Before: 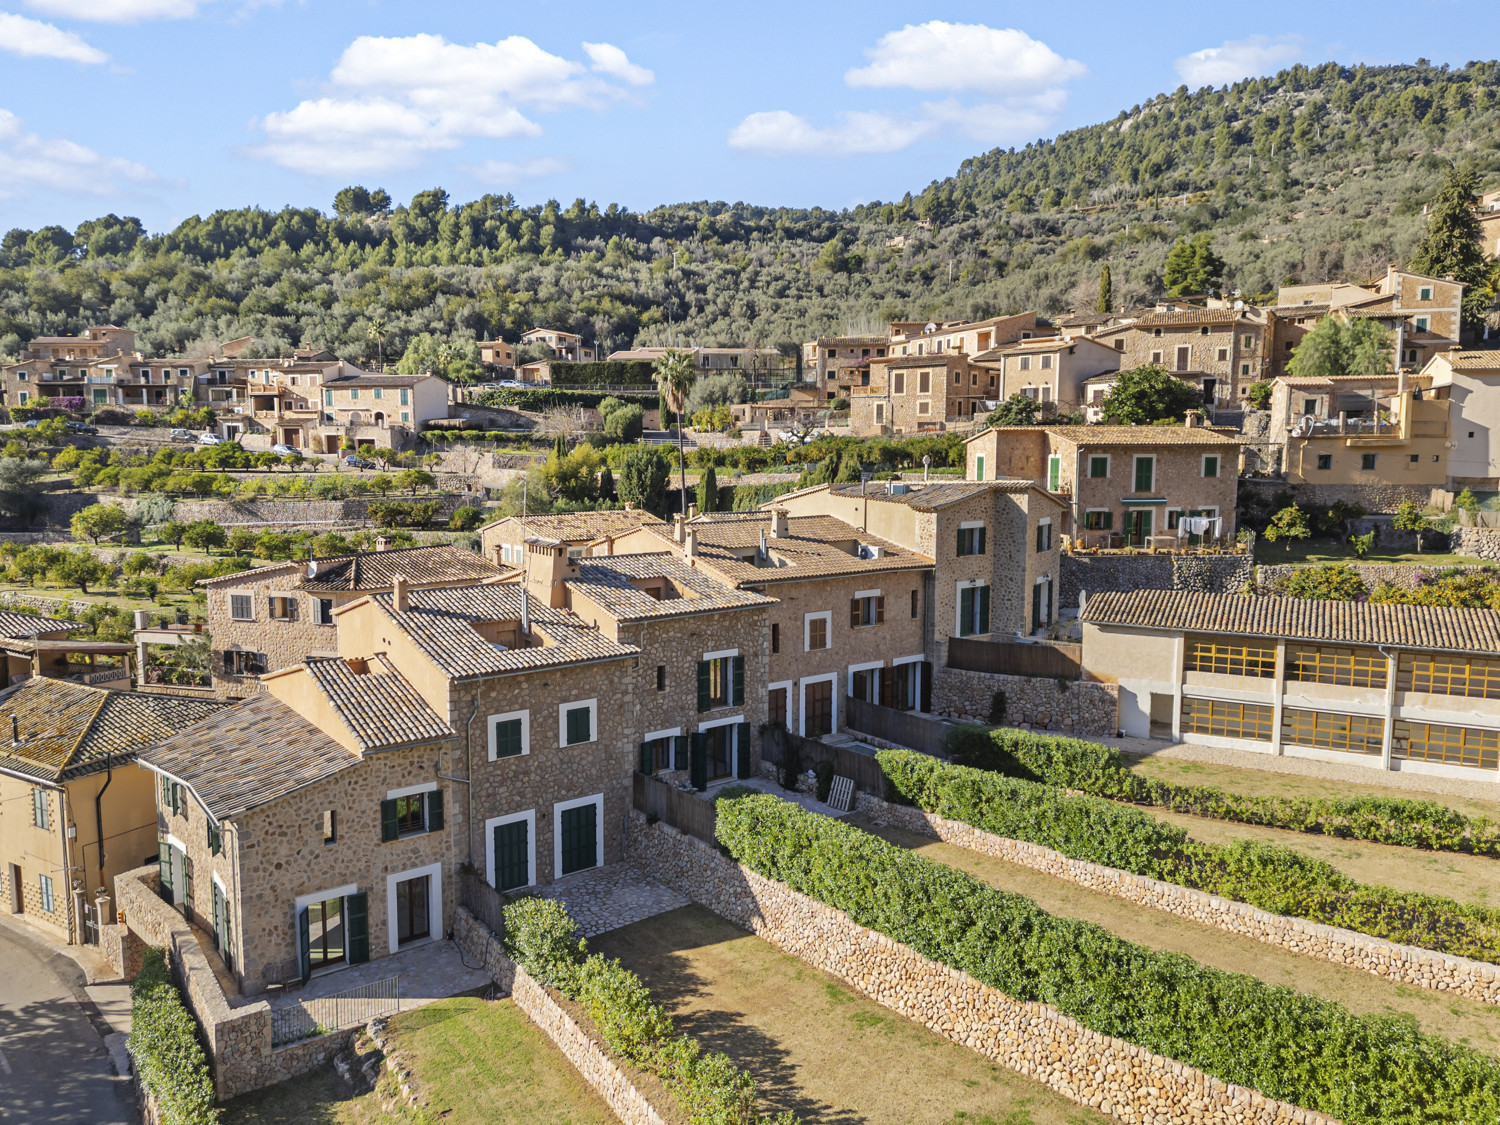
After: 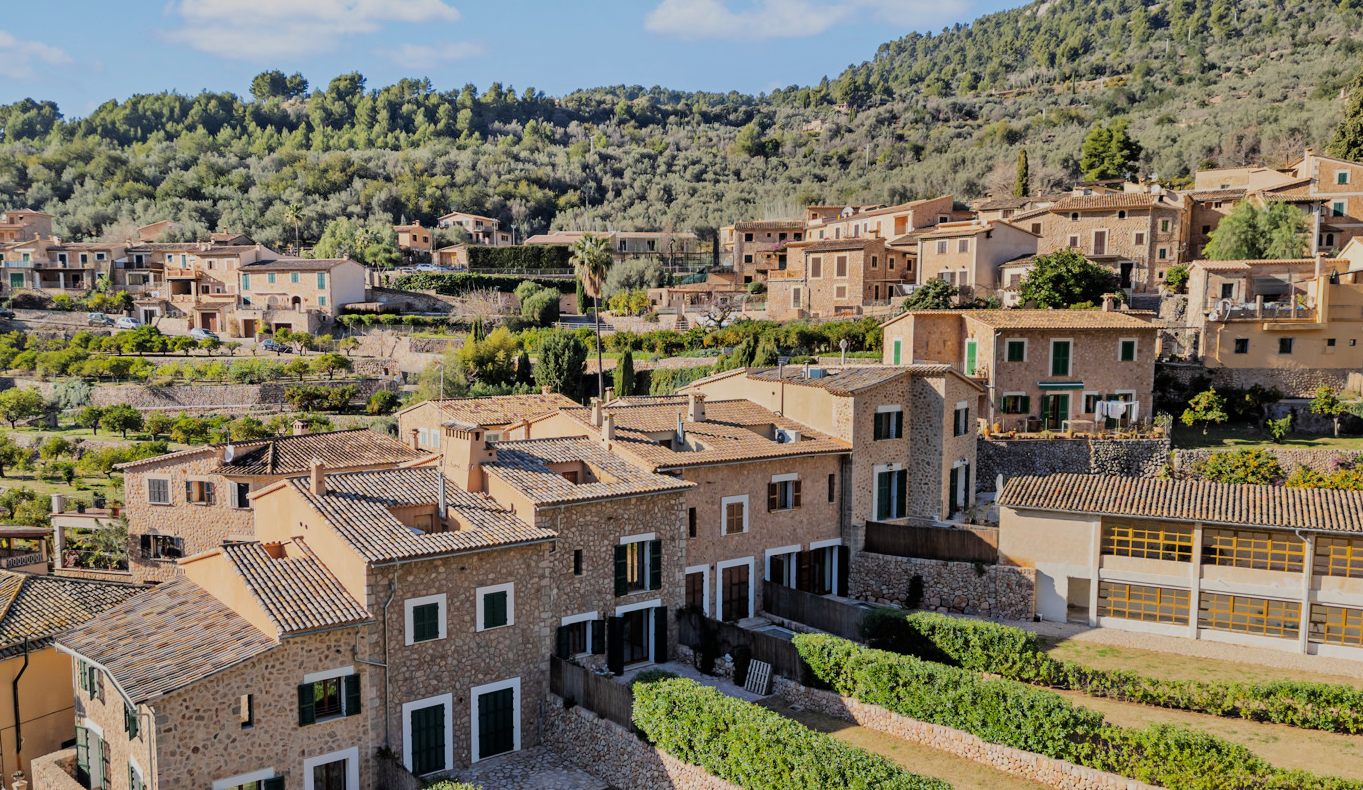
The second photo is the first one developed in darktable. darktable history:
shadows and highlights: shadows 32, highlights -32, soften with gaussian
filmic rgb: black relative exposure -7.48 EV, white relative exposure 4.83 EV, hardness 3.4, color science v6 (2022)
crop: left 5.596%, top 10.314%, right 3.534%, bottom 19.395%
